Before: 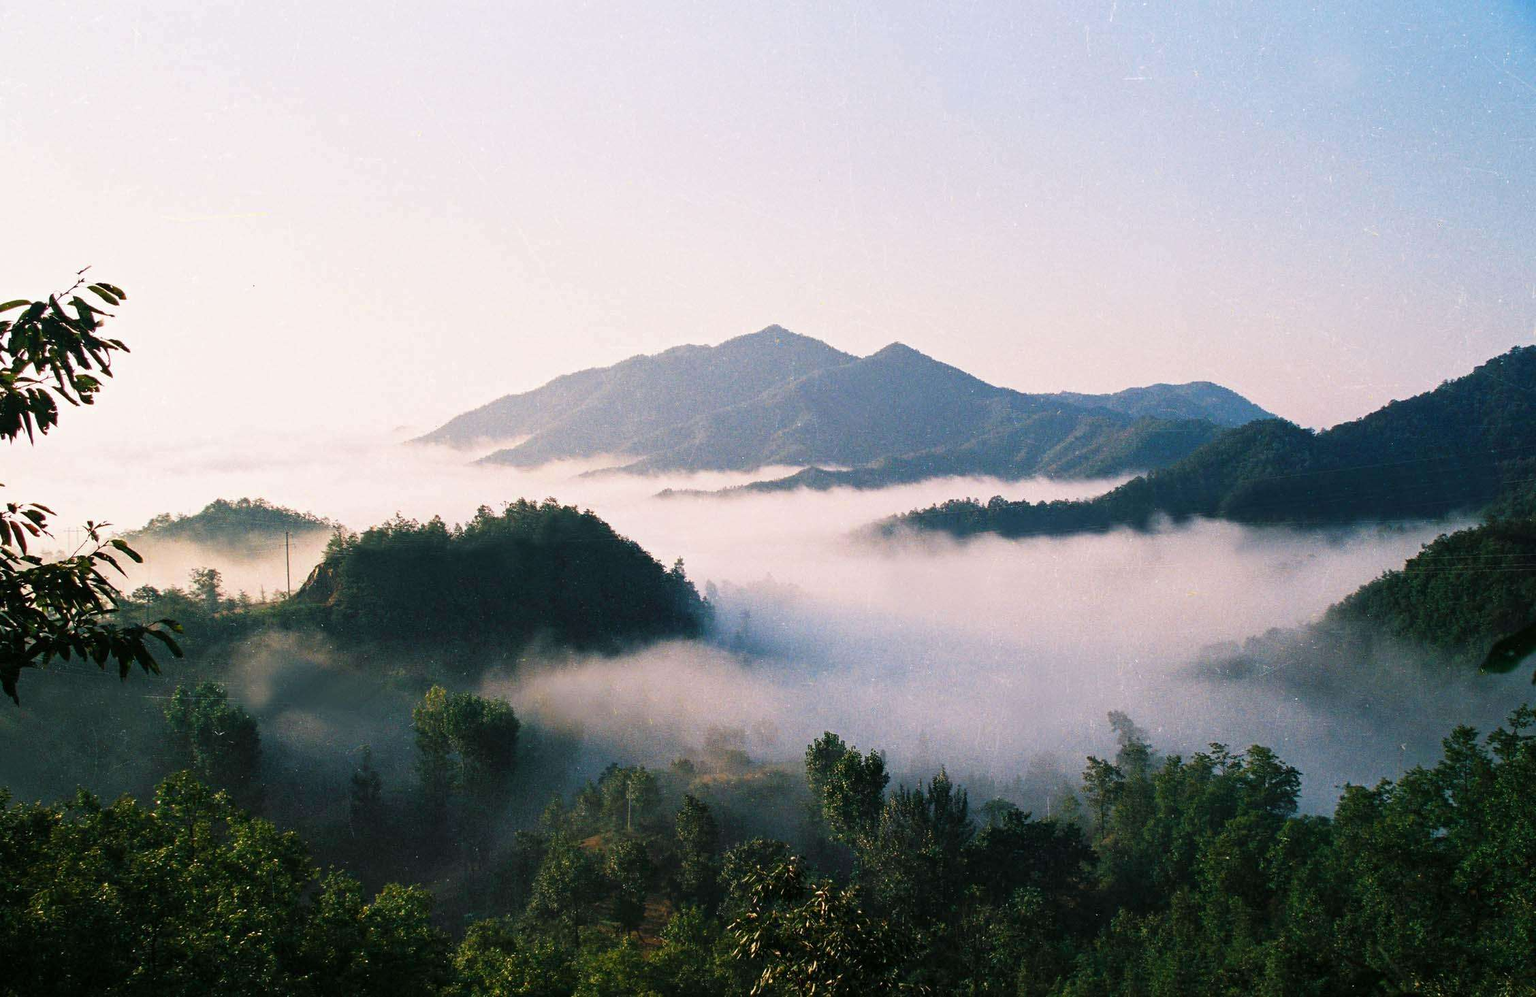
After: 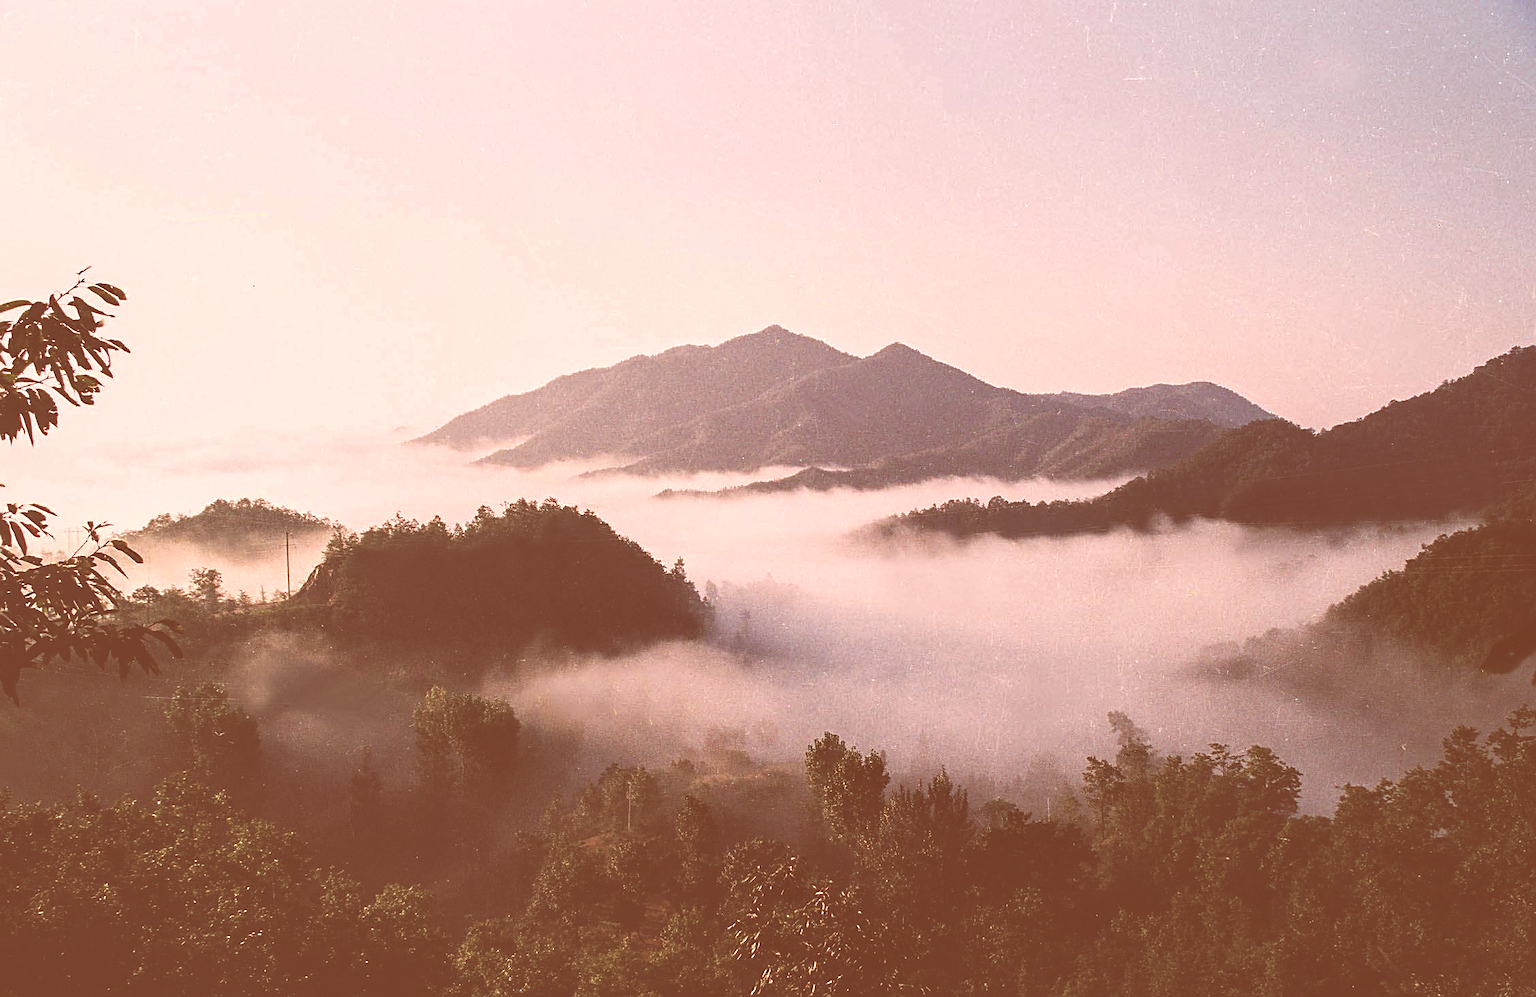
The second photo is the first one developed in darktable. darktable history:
exposure: black level correction -0.086, compensate highlight preservation false
local contrast: detail 130%
sharpen: on, module defaults
color correction: highlights a* 9.32, highlights b* 8.47, shadows a* 39.51, shadows b* 39.66, saturation 0.783
